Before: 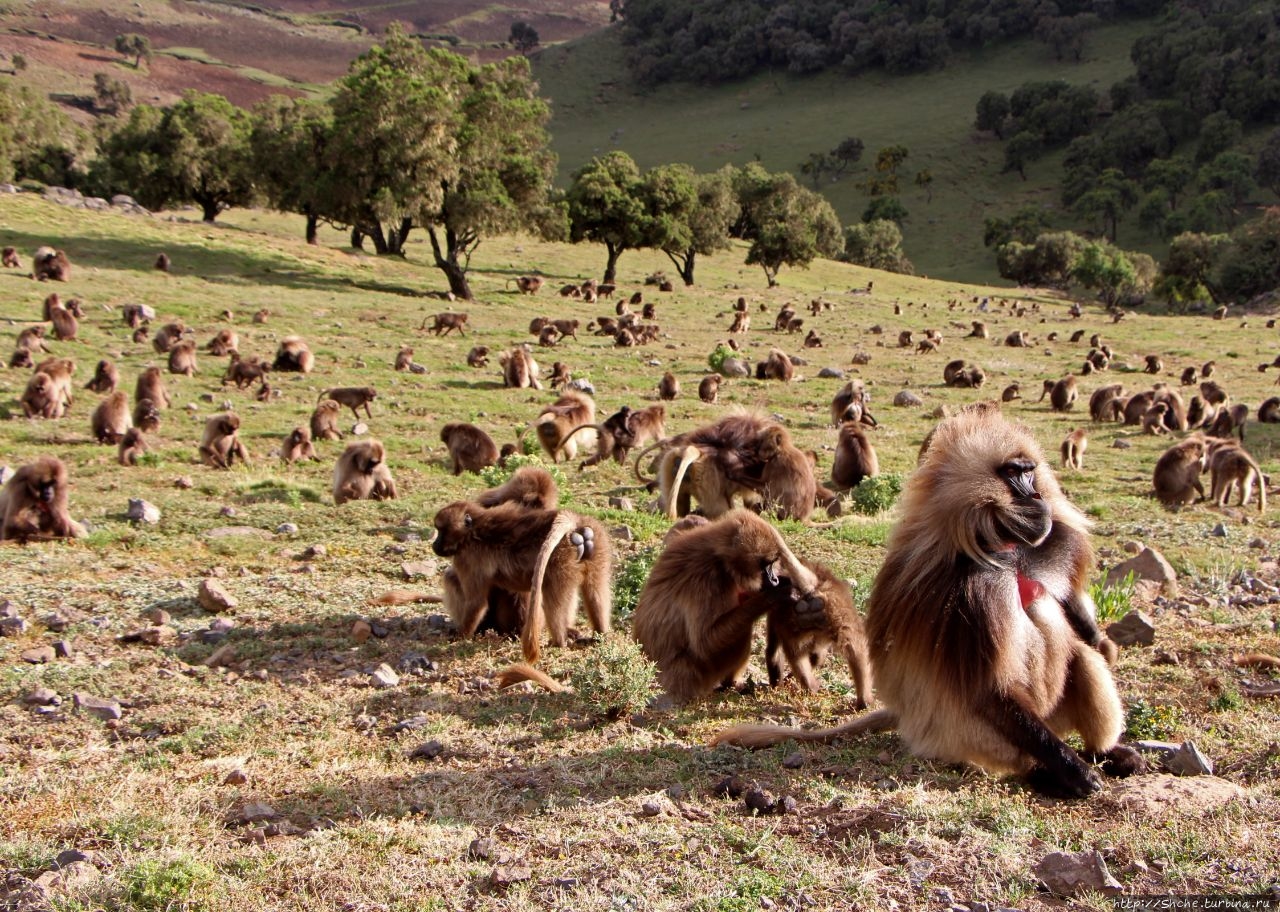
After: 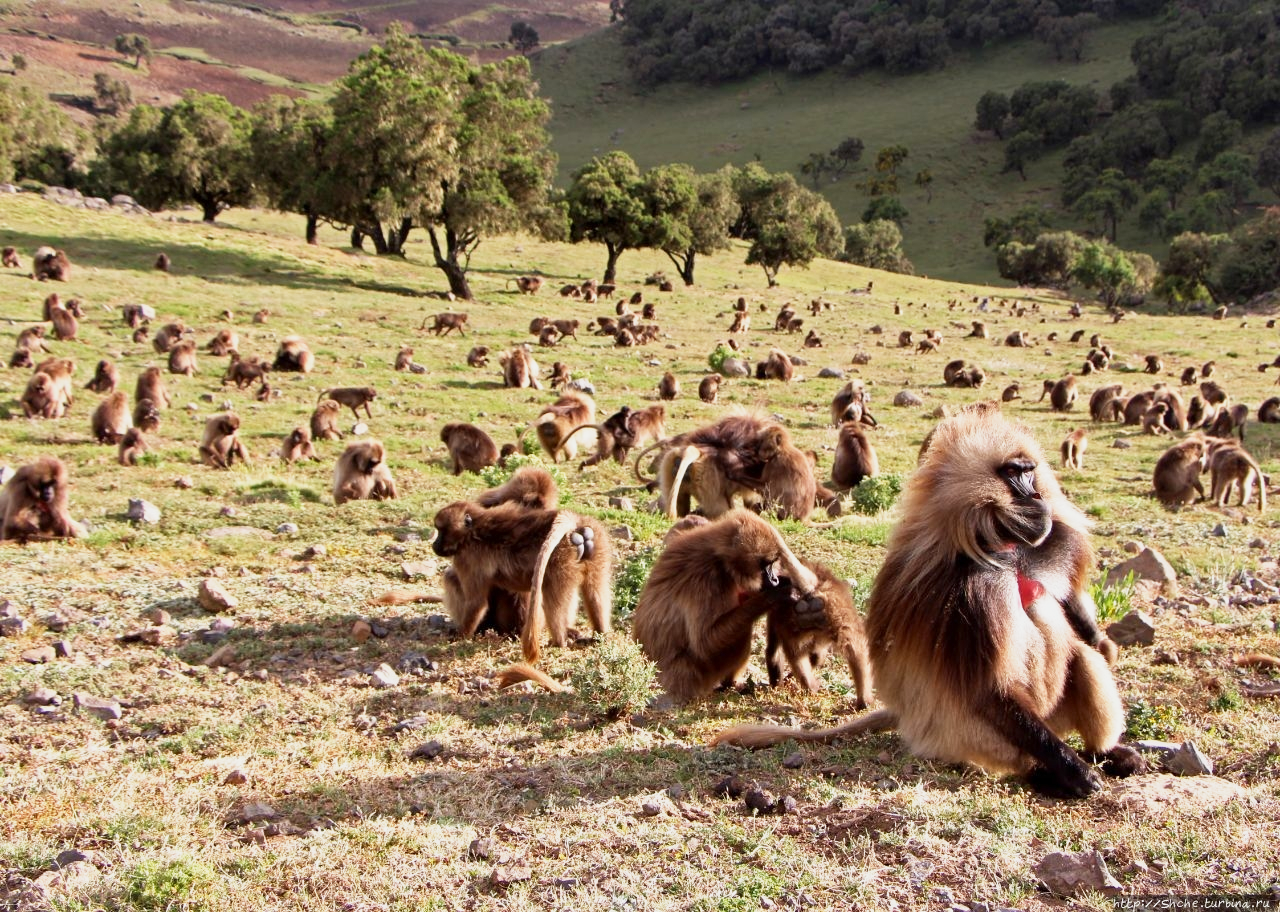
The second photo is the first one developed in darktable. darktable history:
color correction: highlights a* -0.082, highlights b* 0.074
base curve: curves: ch0 [(0, 0) (0.088, 0.125) (0.176, 0.251) (0.354, 0.501) (0.613, 0.749) (1, 0.877)], preserve colors none
